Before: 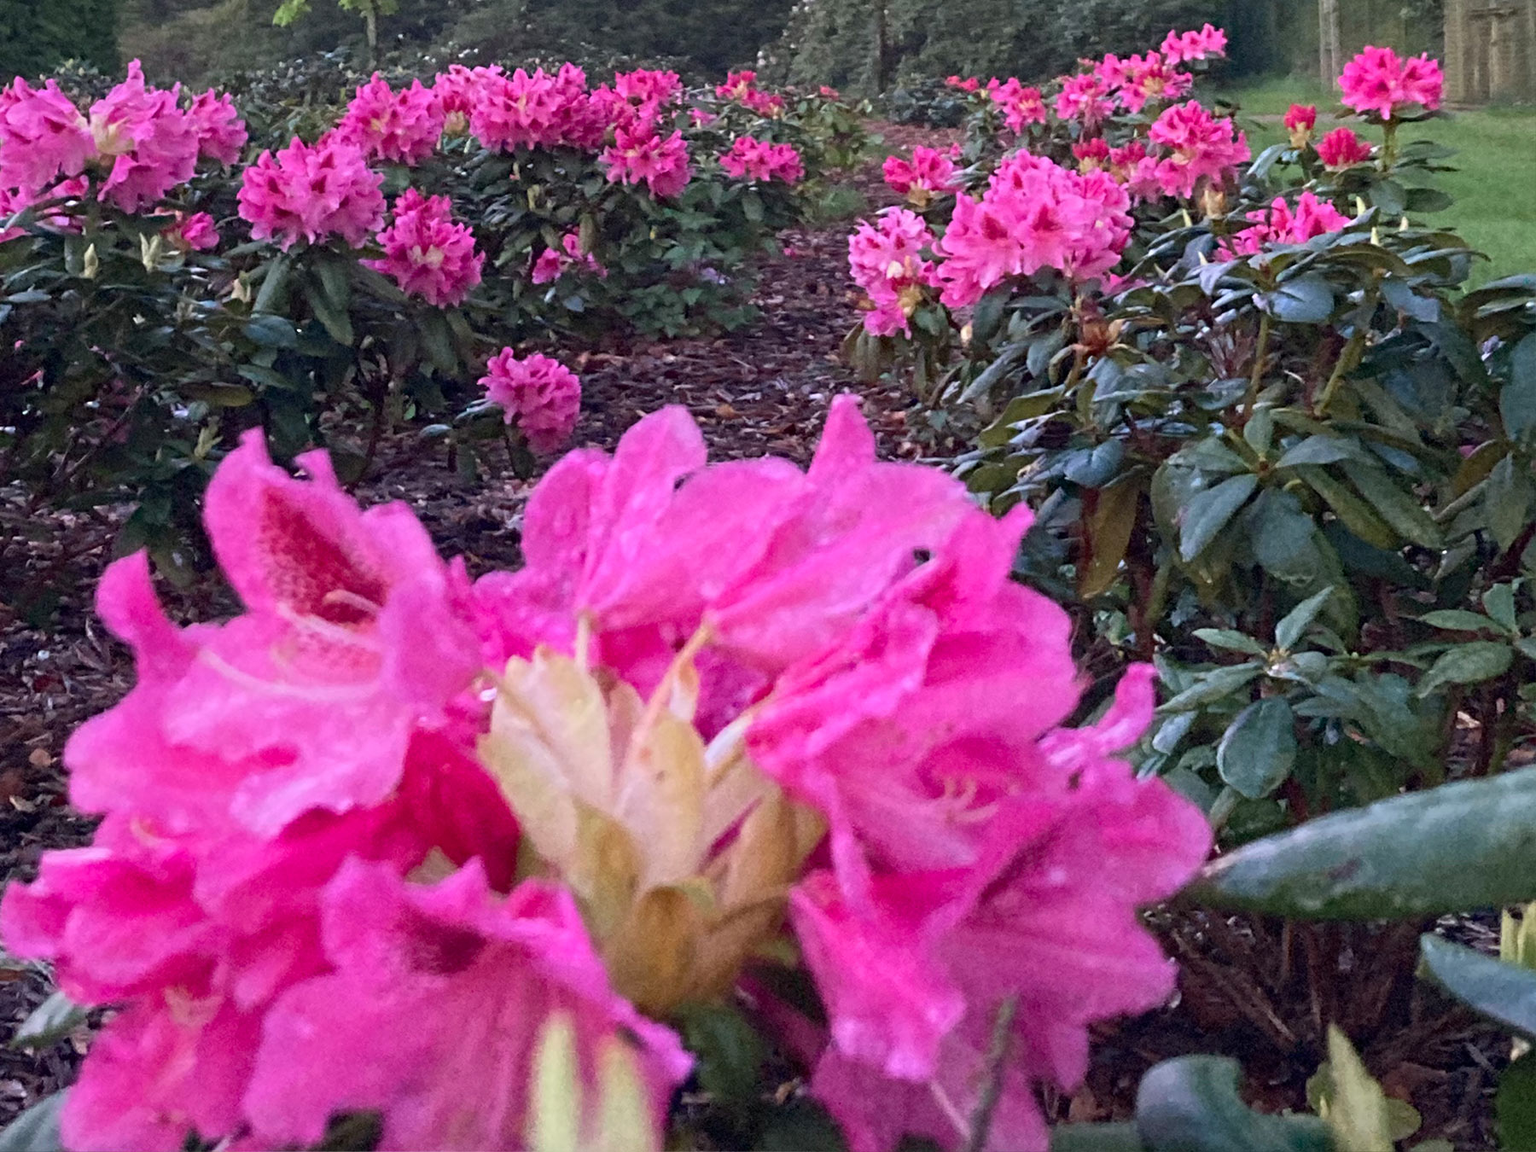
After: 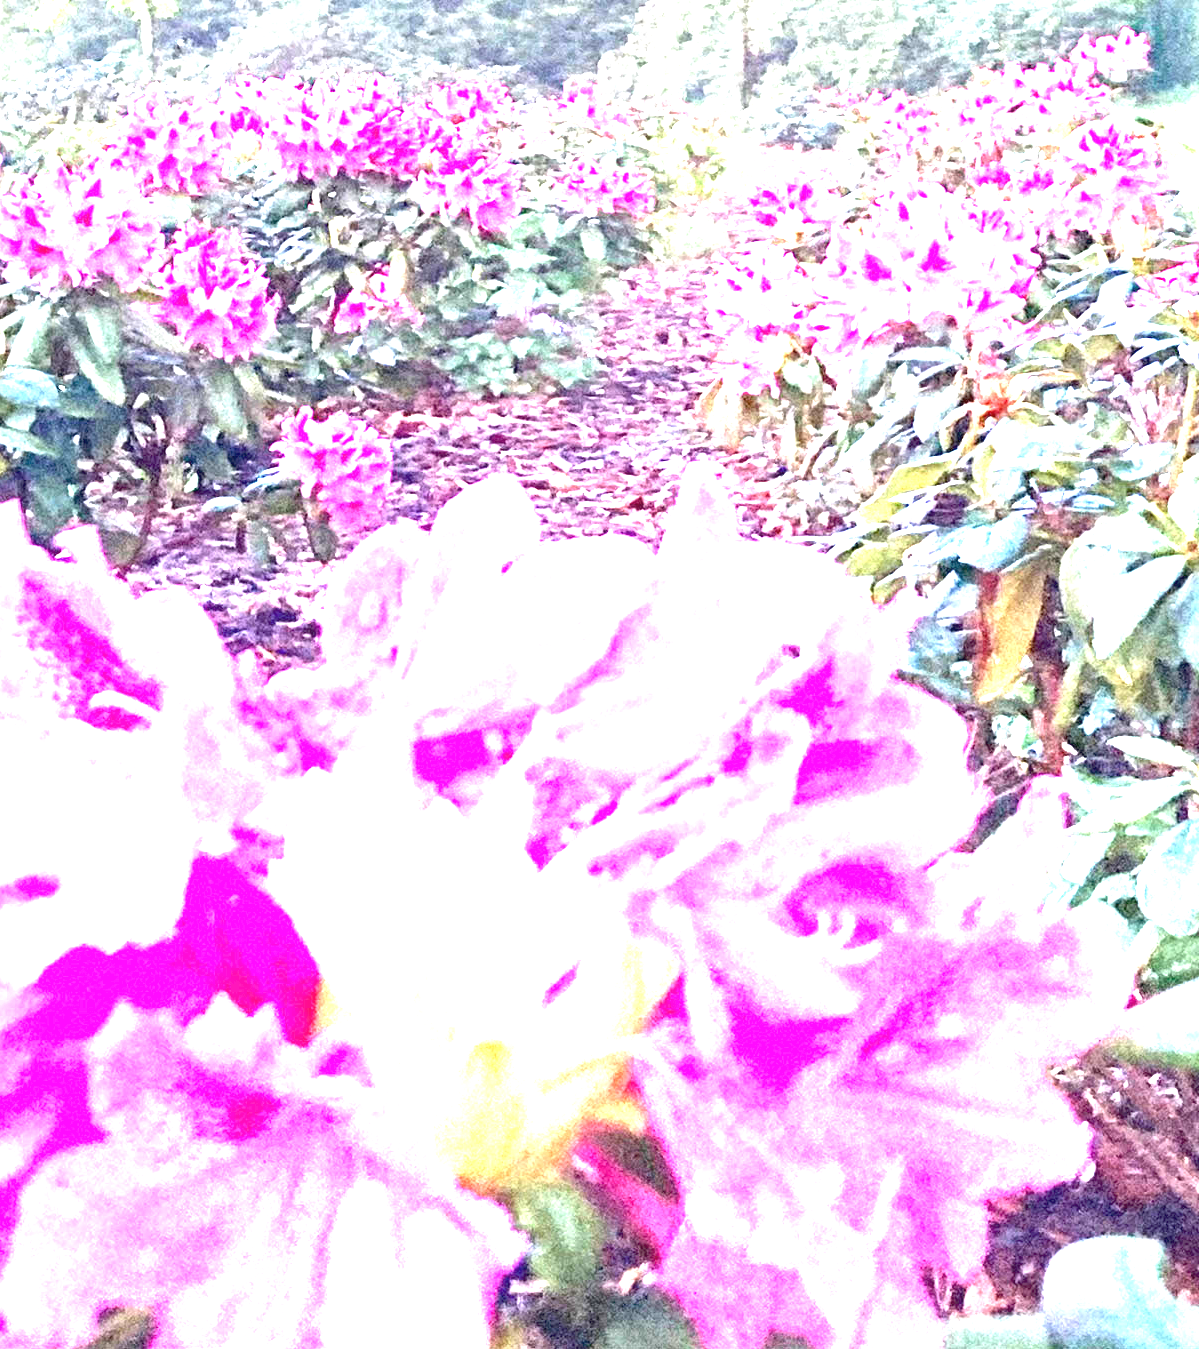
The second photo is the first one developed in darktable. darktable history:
crop and rotate: left 16.097%, right 17.262%
exposure: black level correction 0, exposure 4.008 EV, compensate highlight preservation false
